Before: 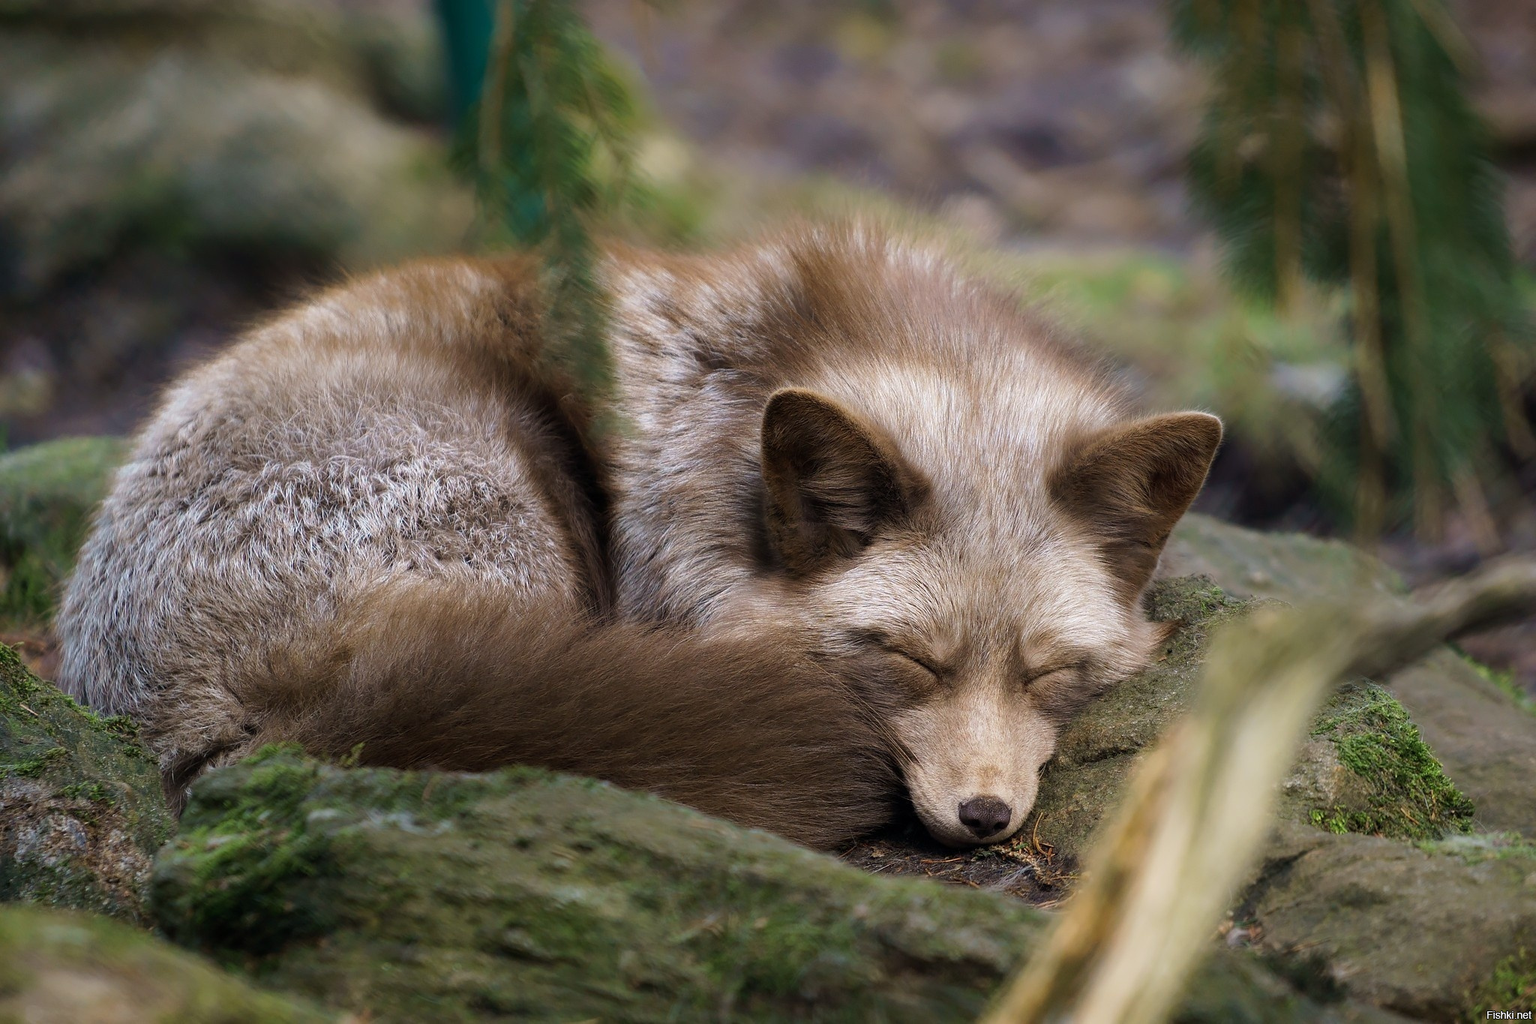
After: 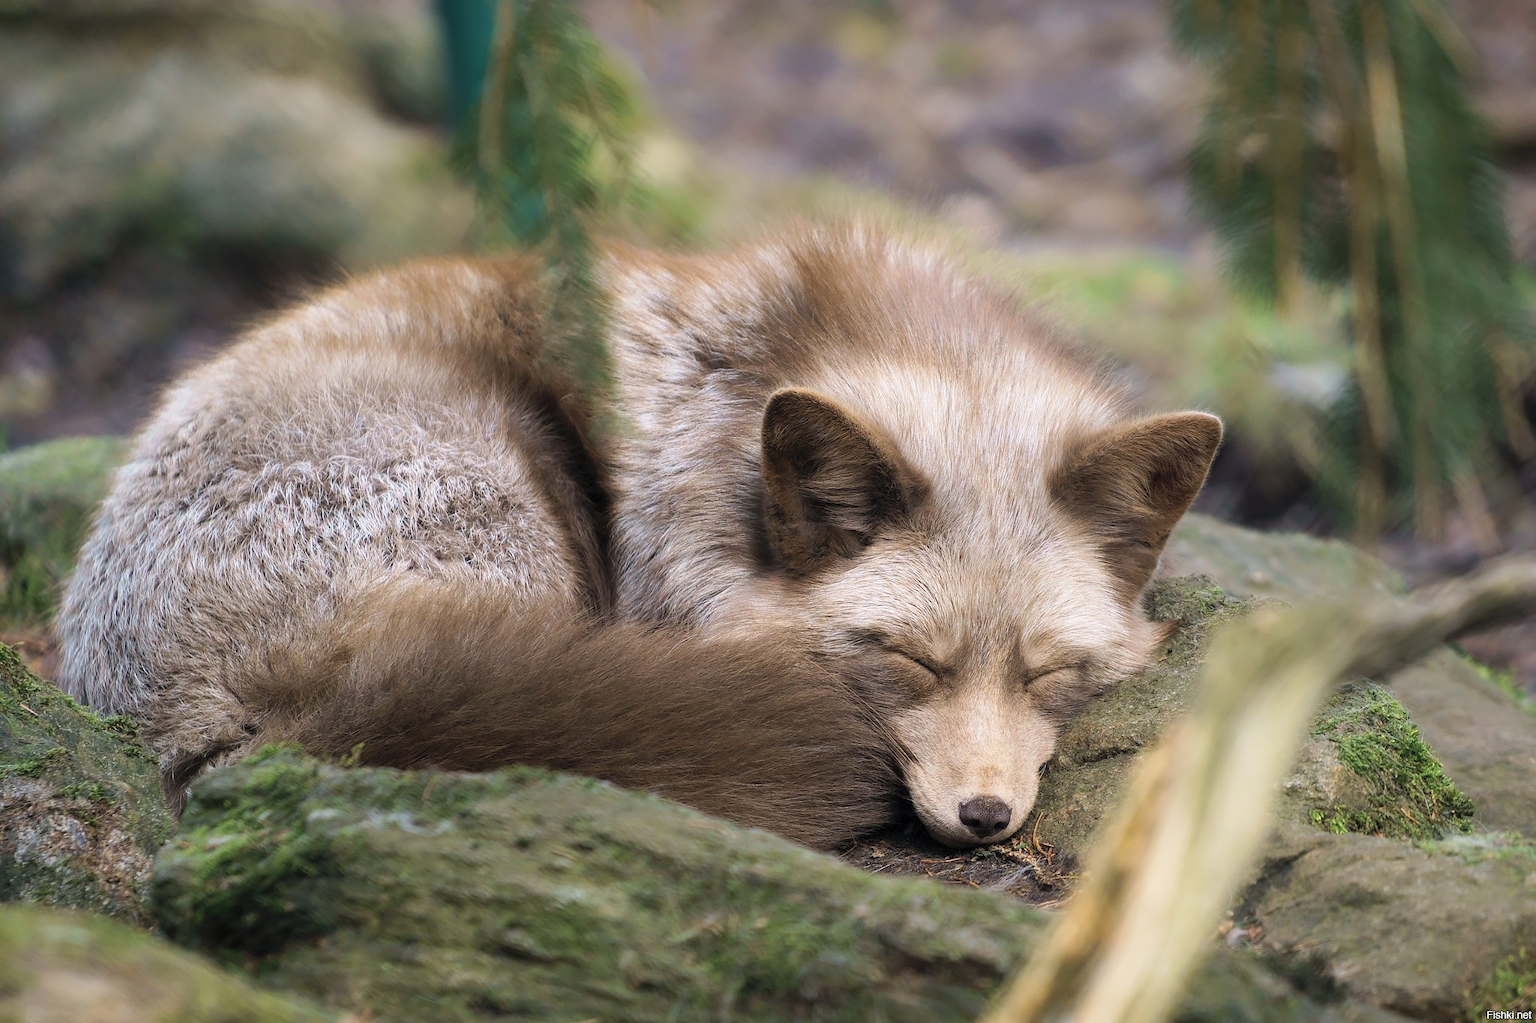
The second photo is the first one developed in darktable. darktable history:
contrast brightness saturation: contrast 0.138, brightness 0.209
